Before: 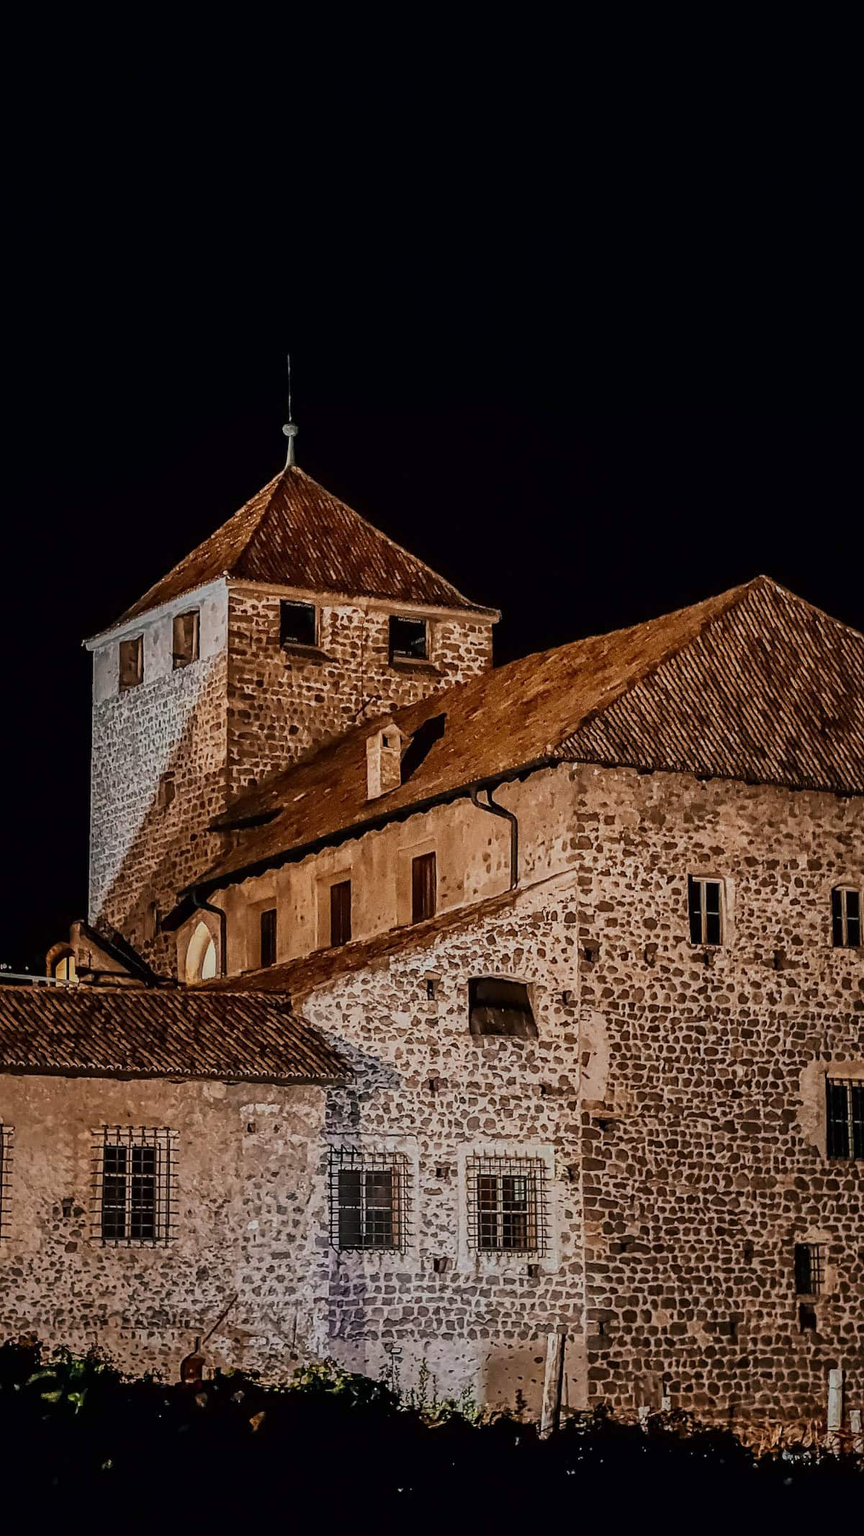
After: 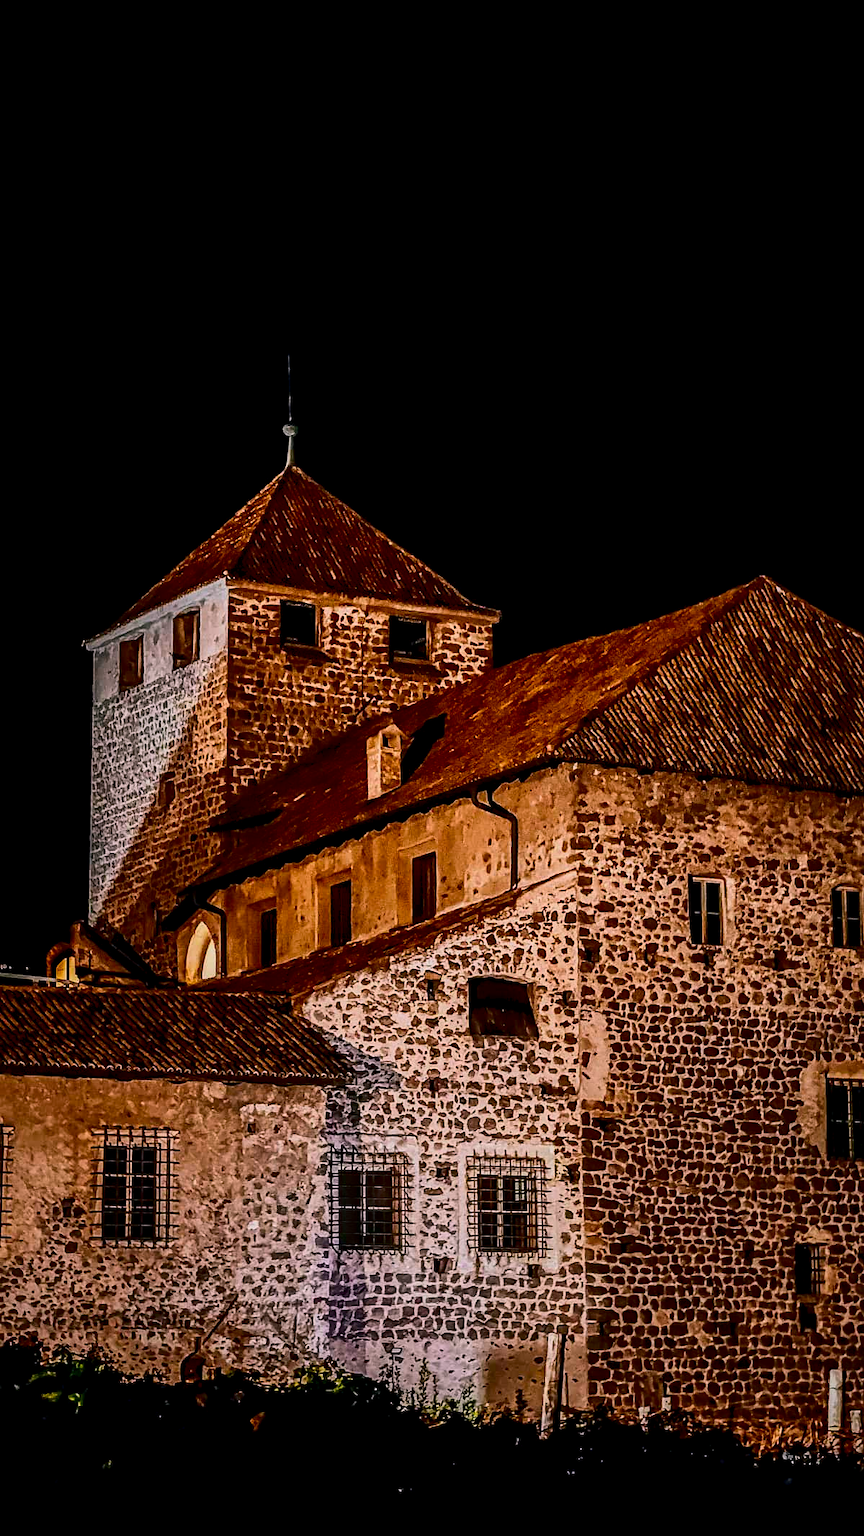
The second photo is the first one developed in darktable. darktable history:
contrast brightness saturation: contrast 0.22, brightness -0.19, saturation 0.24
exposure: exposure 0.3 EV, compensate highlight preservation false
color balance rgb: shadows lift › chroma 2%, shadows lift › hue 217.2°, power › chroma 0.25%, power › hue 60°, highlights gain › chroma 1.5%, highlights gain › hue 309.6°, global offset › luminance -0.5%, perceptual saturation grading › global saturation 15%, global vibrance 20%
